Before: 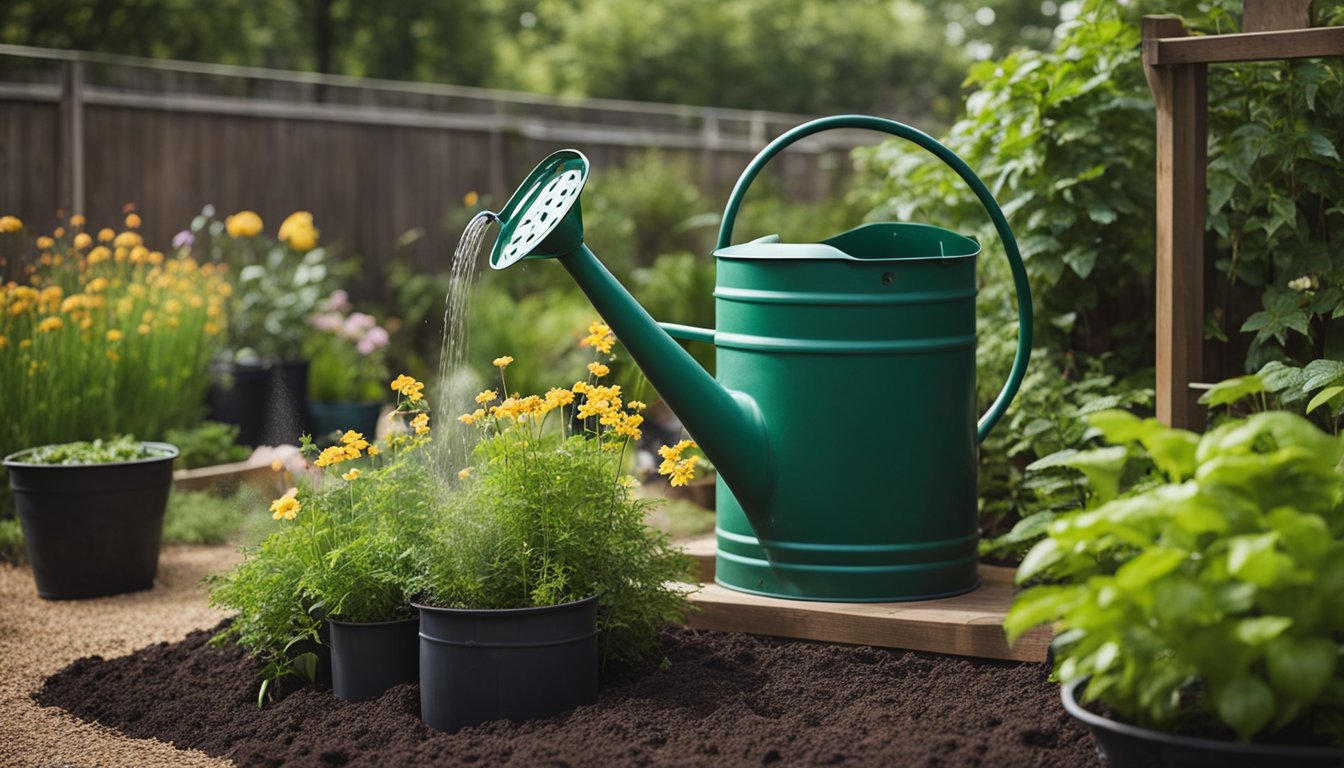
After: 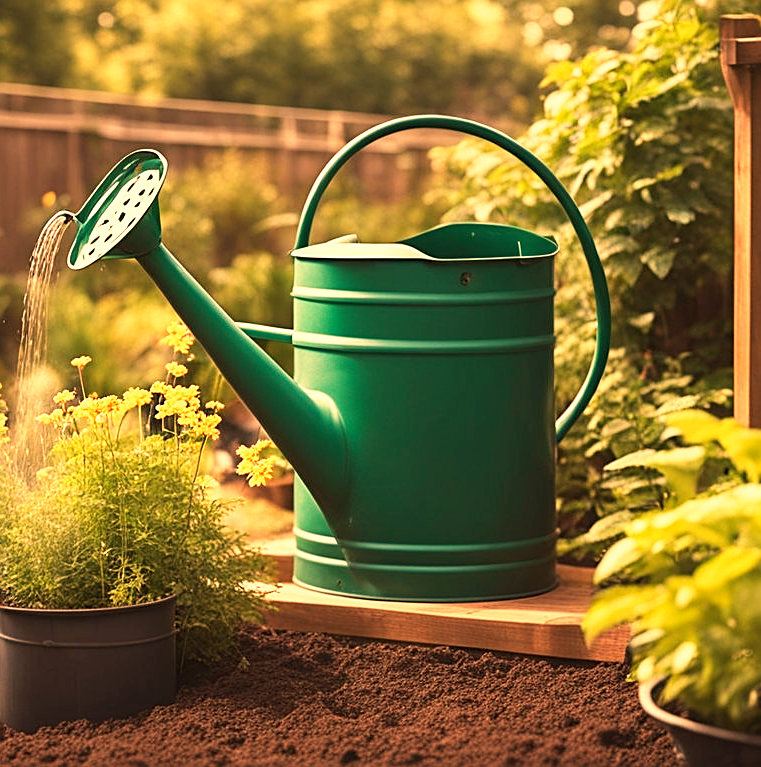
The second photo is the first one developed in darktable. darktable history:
white balance: red 1.467, blue 0.684
base curve: curves: ch0 [(0, 0) (0.688, 0.865) (1, 1)], preserve colors none
exposure: exposure 0.2 EV, compensate highlight preservation false
crop: left 31.458%, top 0%, right 11.876%
sharpen: on, module defaults
